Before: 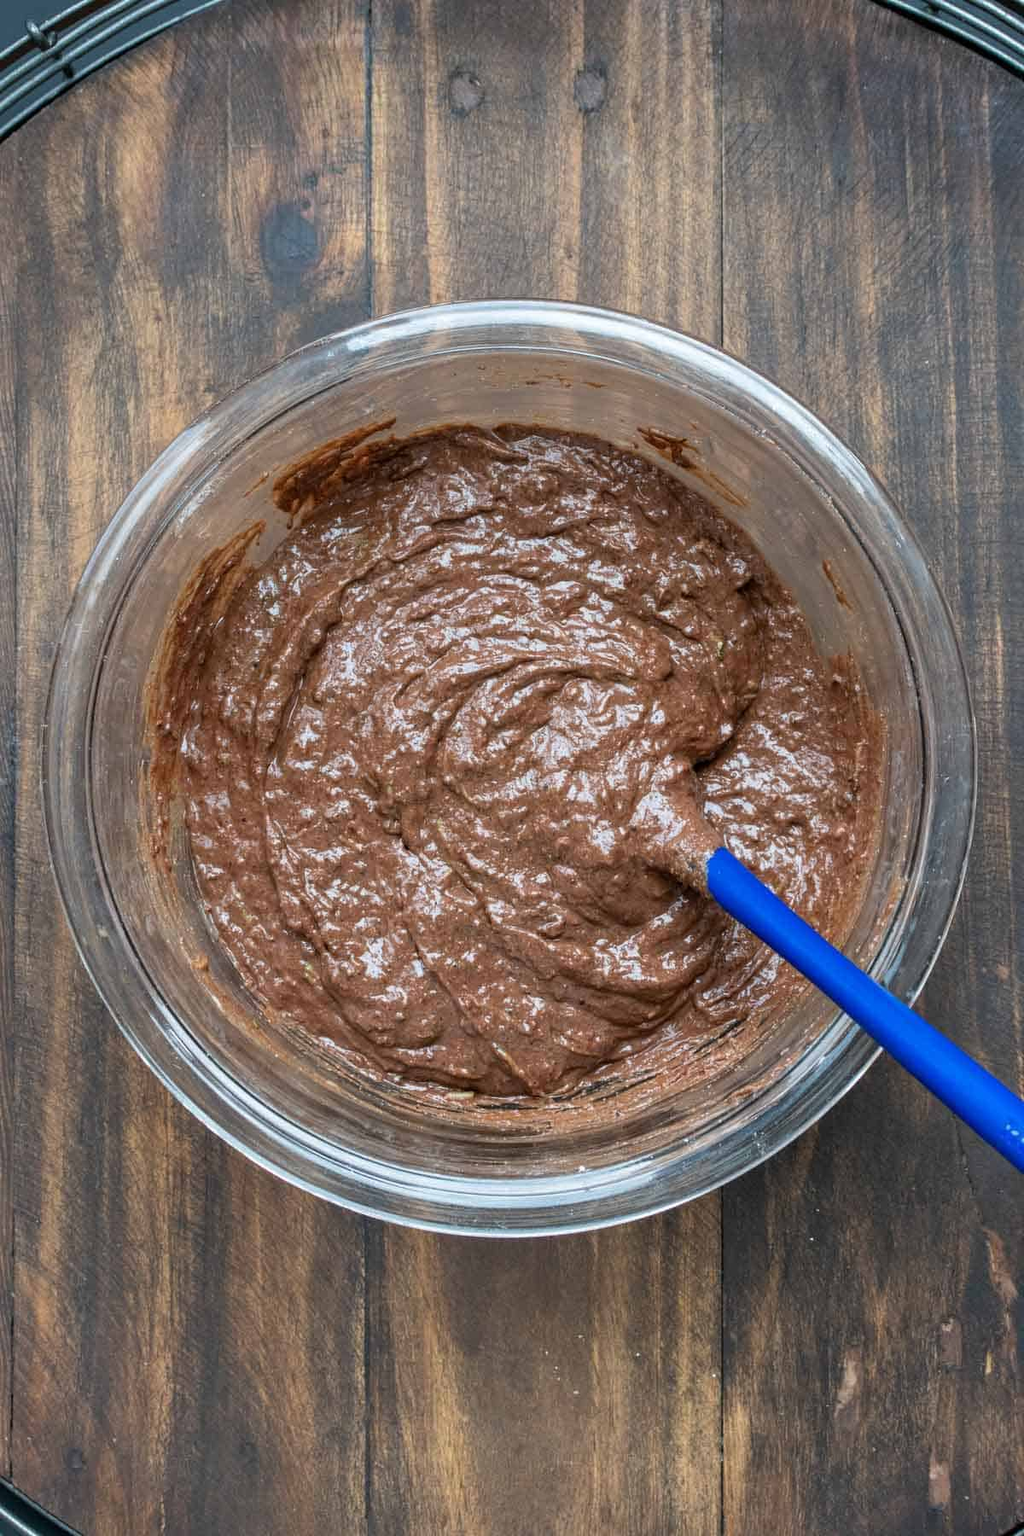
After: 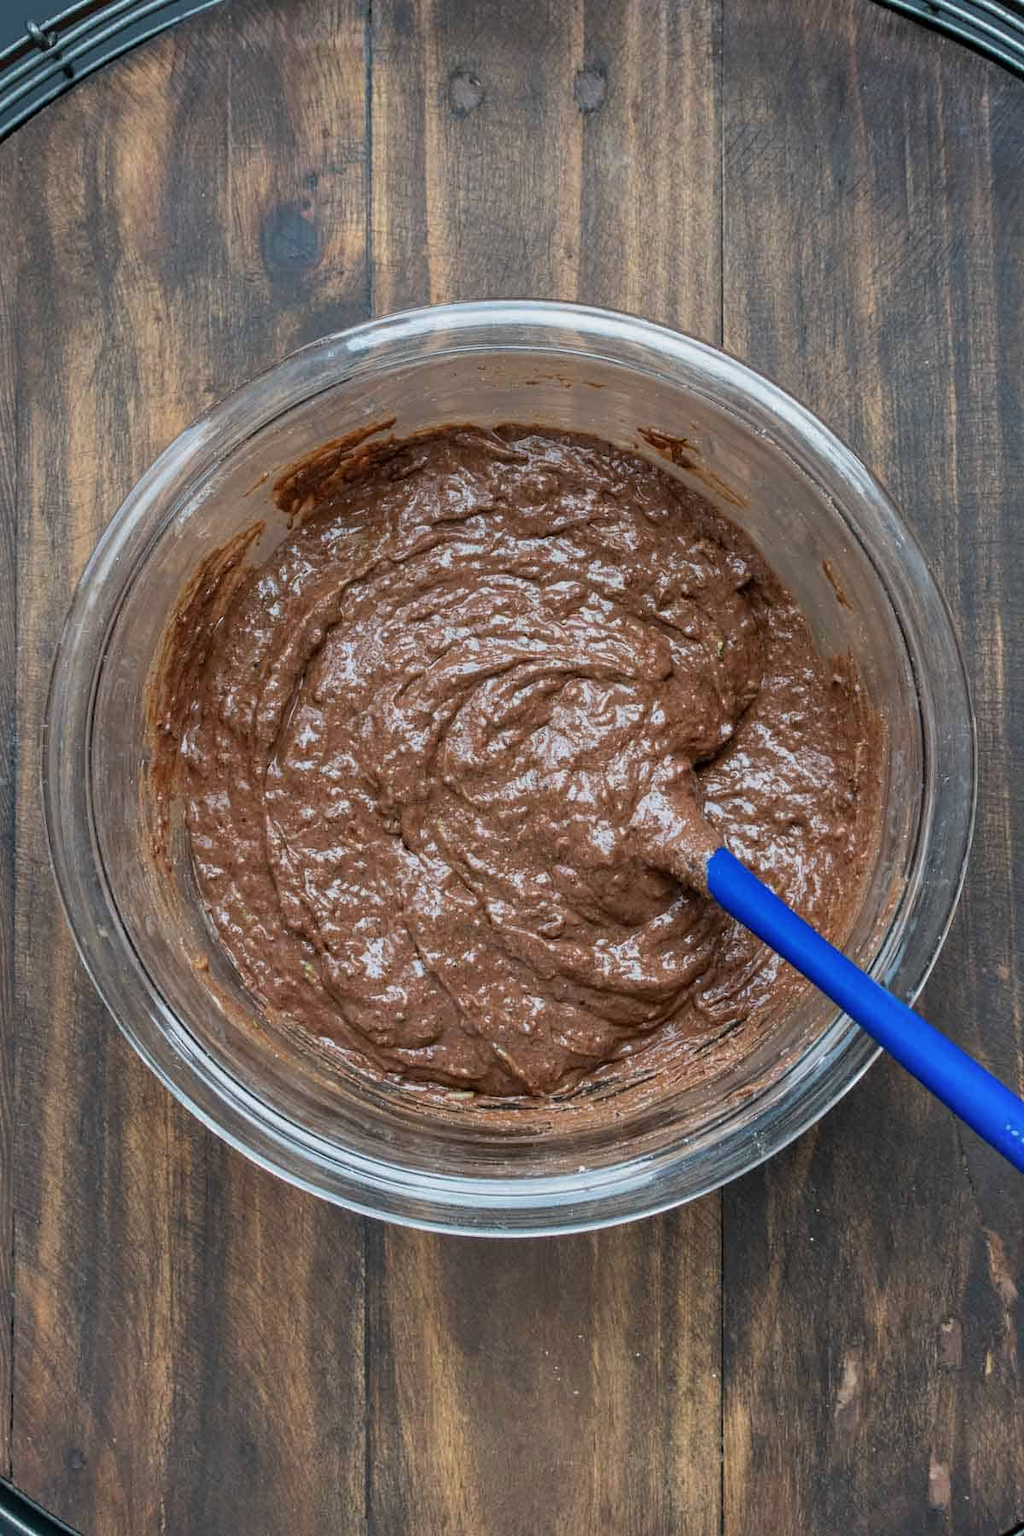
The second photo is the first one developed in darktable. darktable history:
shadows and highlights: shadows 36.8, highlights -26.91, soften with gaussian
exposure: exposure -0.237 EV, compensate highlight preservation false
